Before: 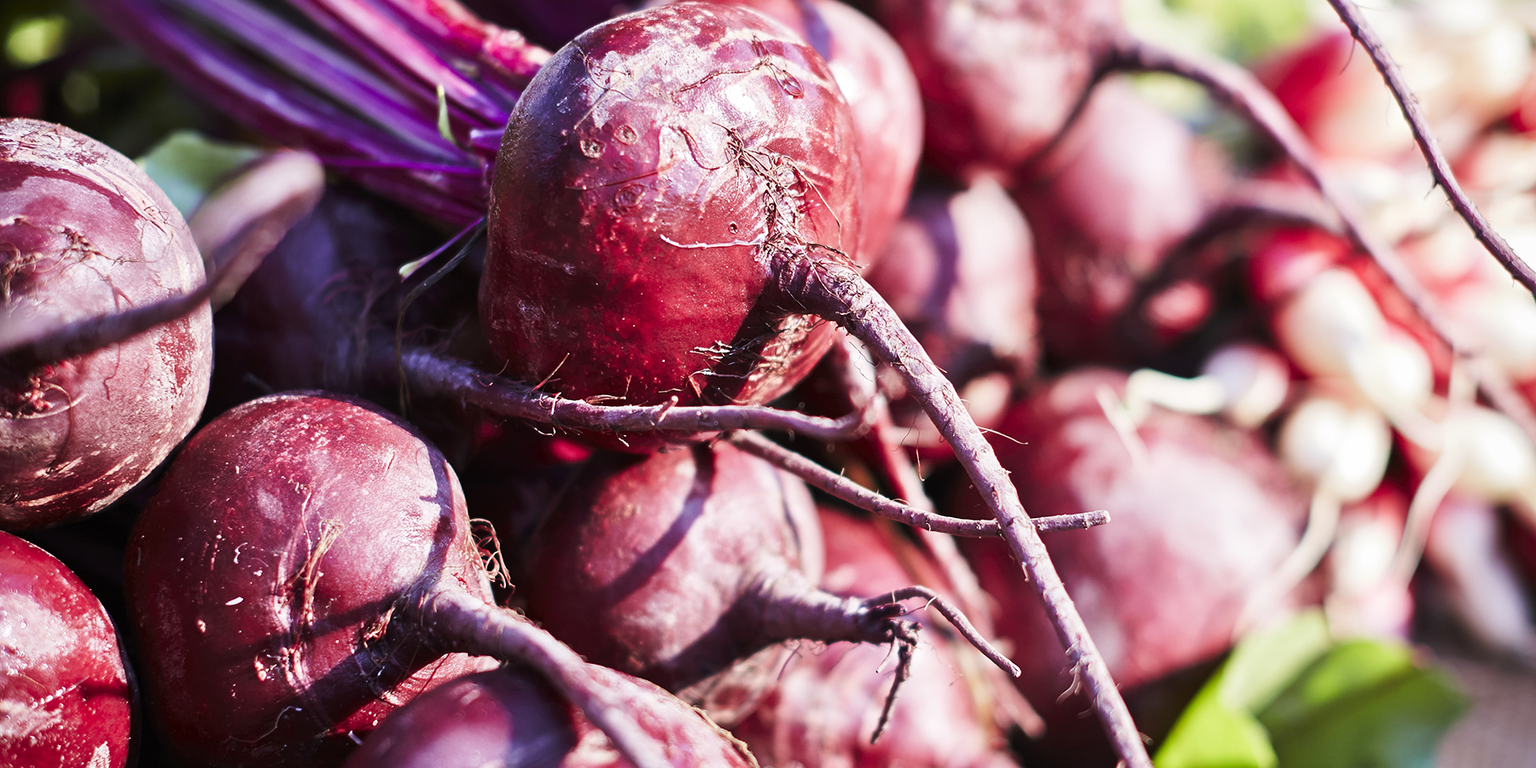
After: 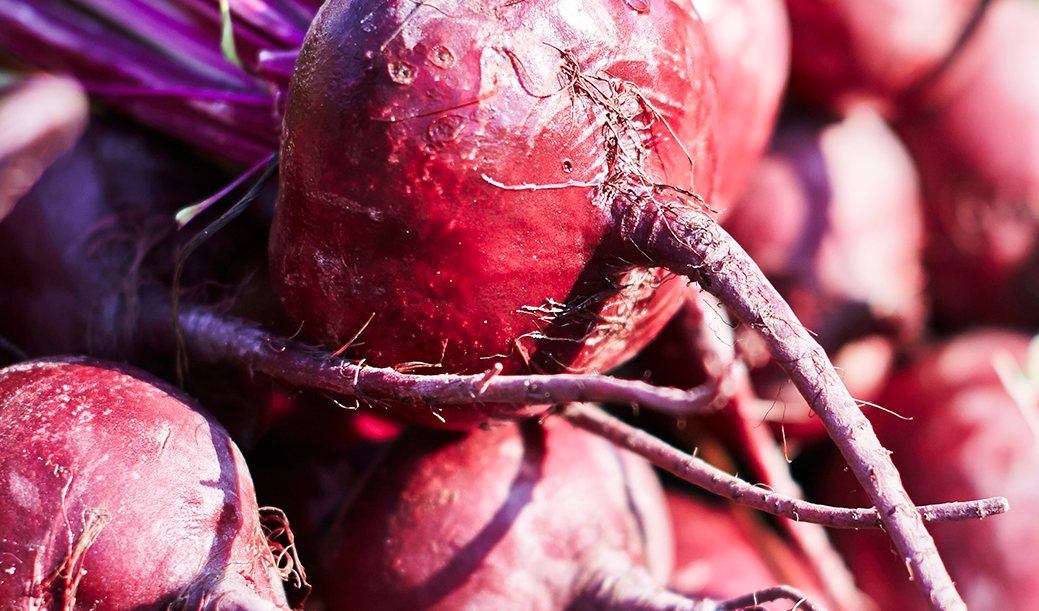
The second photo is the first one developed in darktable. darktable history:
crop: left 16.244%, top 11.315%, right 26.025%, bottom 20.777%
